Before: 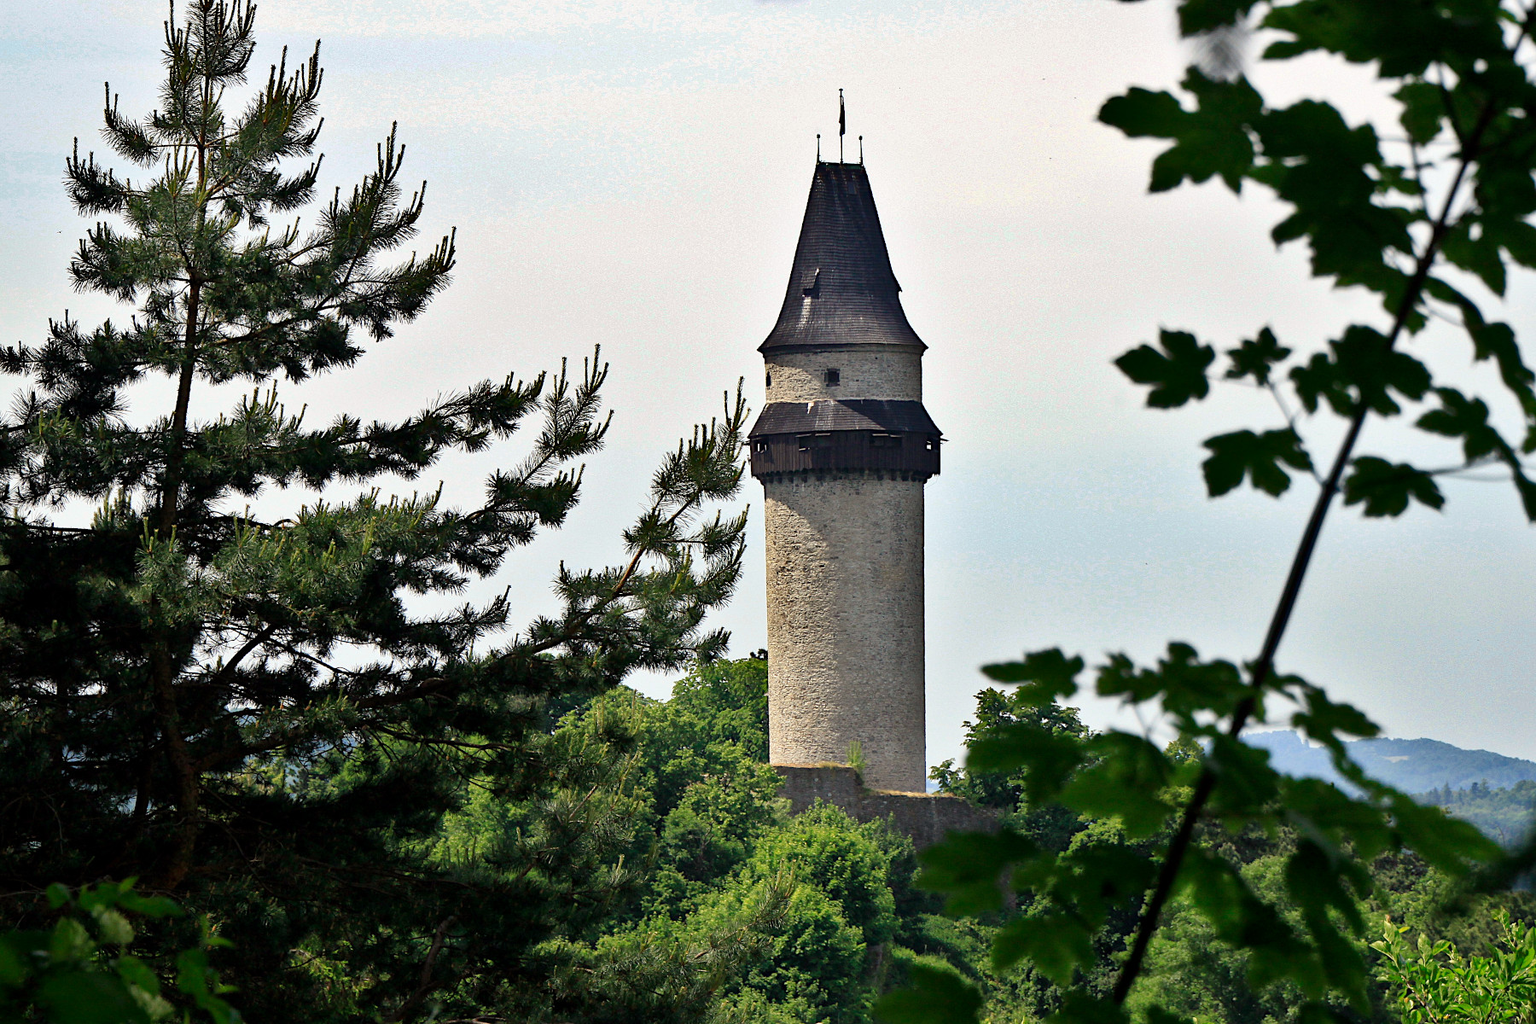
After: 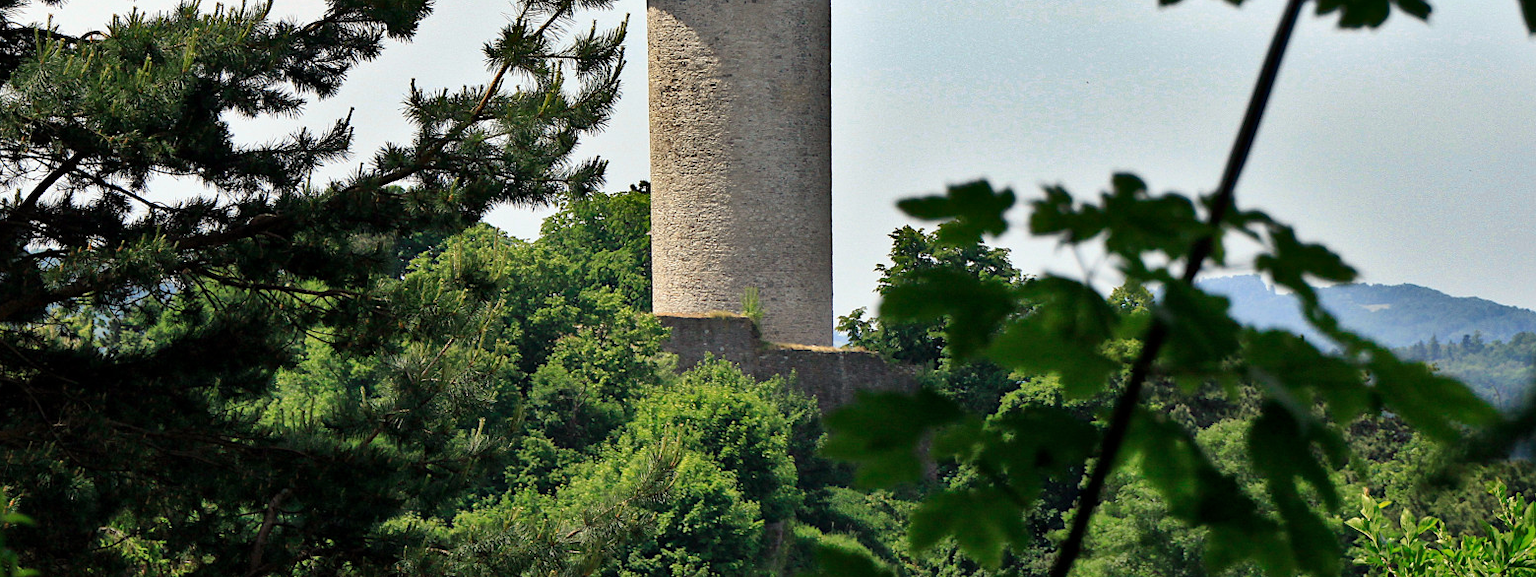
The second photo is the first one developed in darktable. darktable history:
shadows and highlights: shadows 29.61, highlights -30.47, low approximation 0.01, soften with gaussian
crop and rotate: left 13.306%, top 48.129%, bottom 2.928%
